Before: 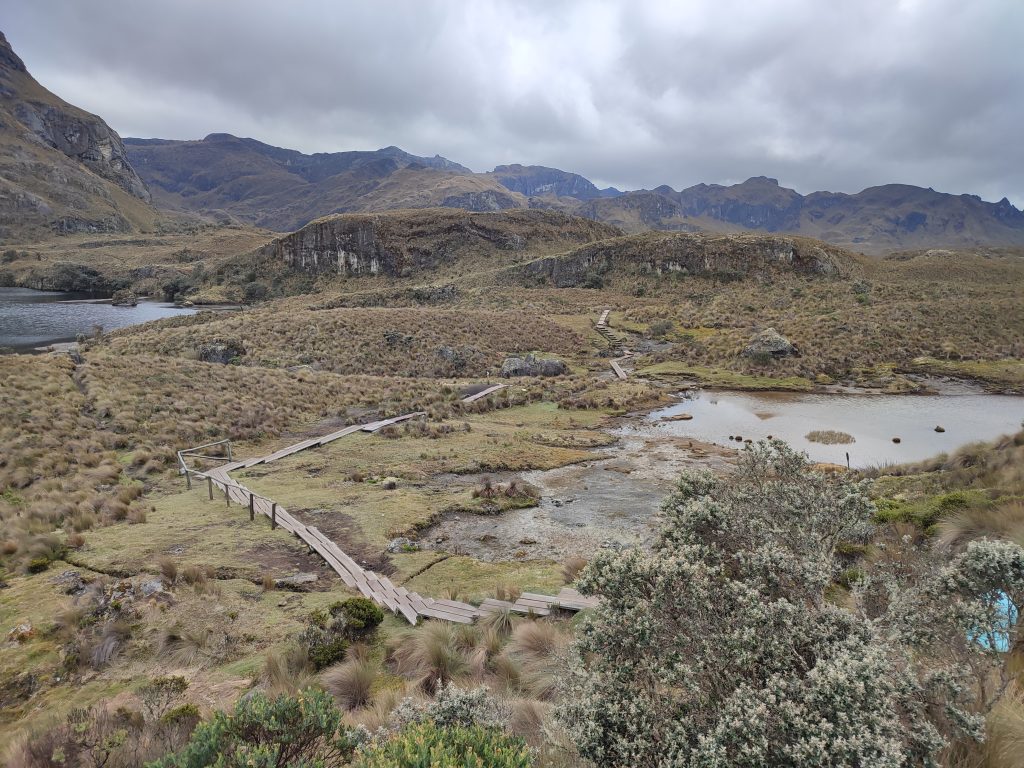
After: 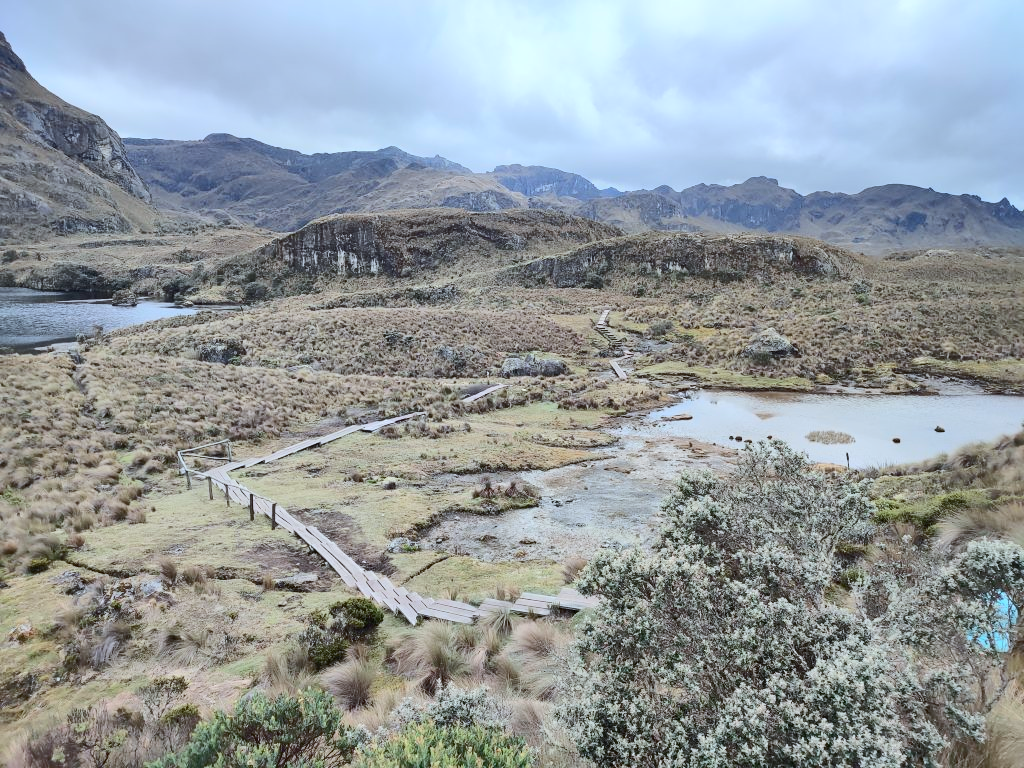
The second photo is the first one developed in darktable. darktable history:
shadows and highlights: on, module defaults
color correction: highlights a* -3.97, highlights b* -10.63
tone curve: curves: ch0 [(0, 0) (0.003, 0.005) (0.011, 0.011) (0.025, 0.02) (0.044, 0.03) (0.069, 0.041) (0.1, 0.062) (0.136, 0.089) (0.177, 0.135) (0.224, 0.189) (0.277, 0.259) (0.335, 0.373) (0.399, 0.499) (0.468, 0.622) (0.543, 0.724) (0.623, 0.807) (0.709, 0.868) (0.801, 0.916) (0.898, 0.964) (1, 1)], color space Lab, independent channels, preserve colors none
